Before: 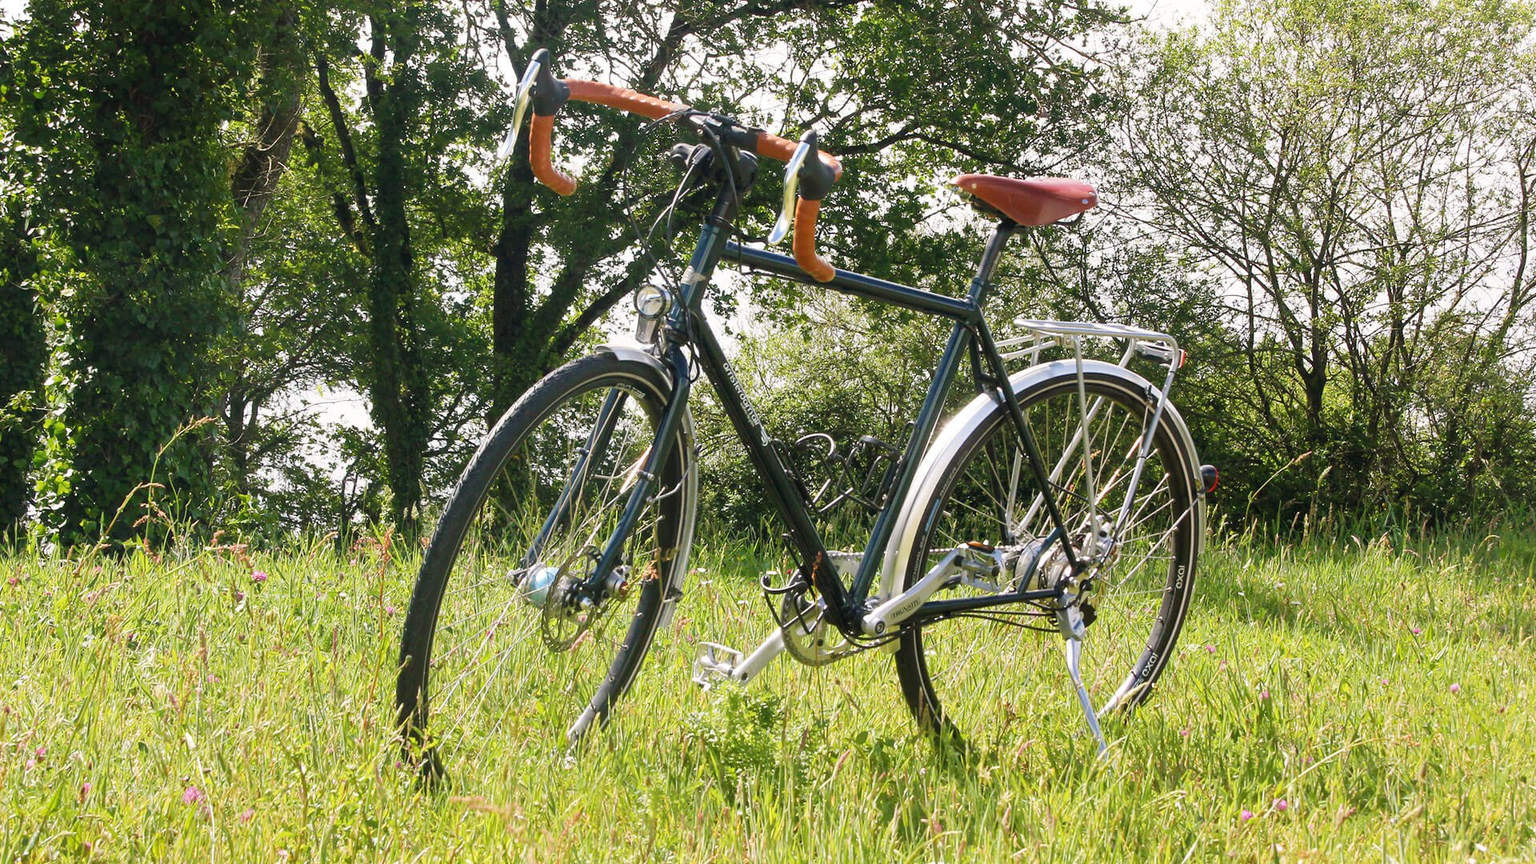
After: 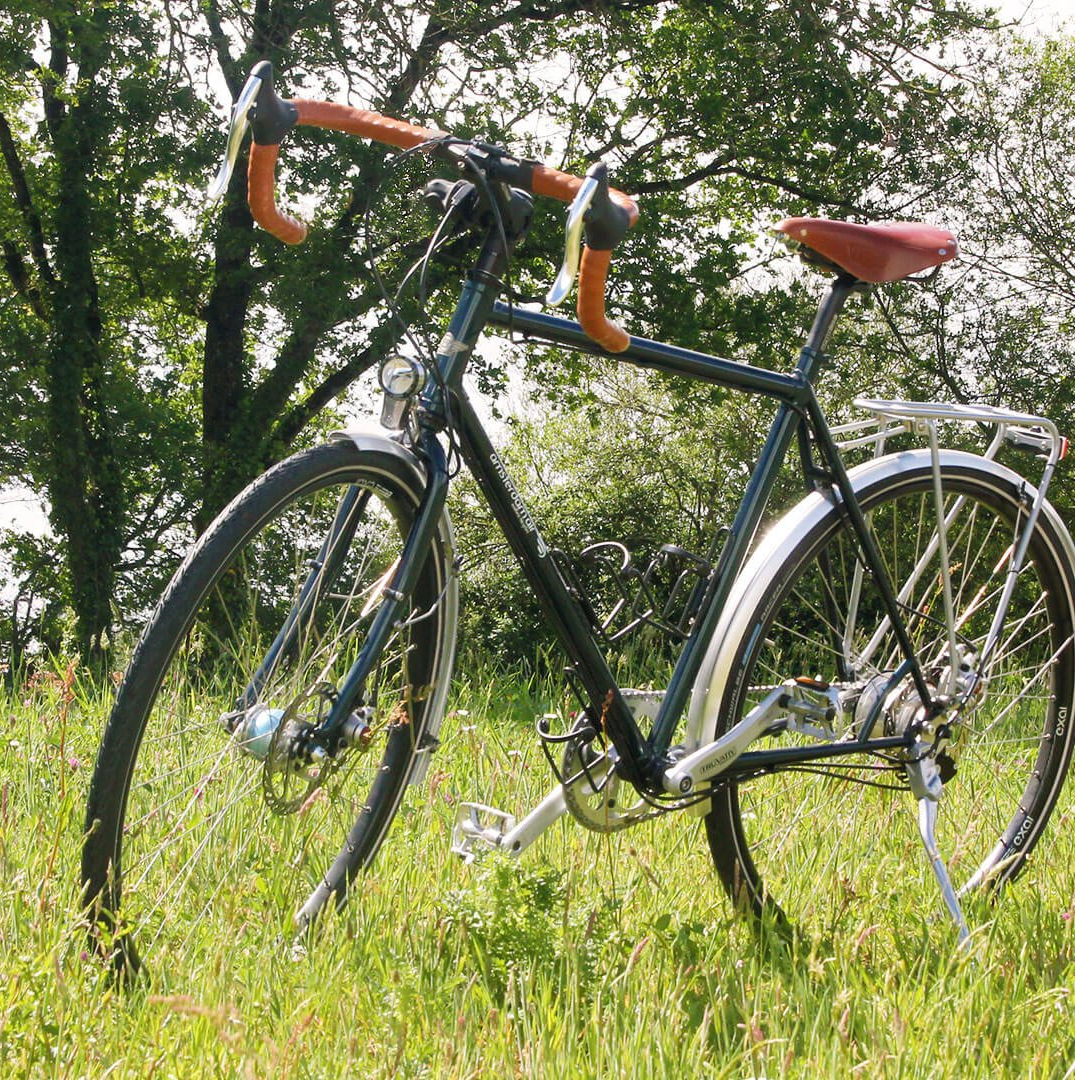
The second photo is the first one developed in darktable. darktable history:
crop: left 21.577%, right 22.389%
